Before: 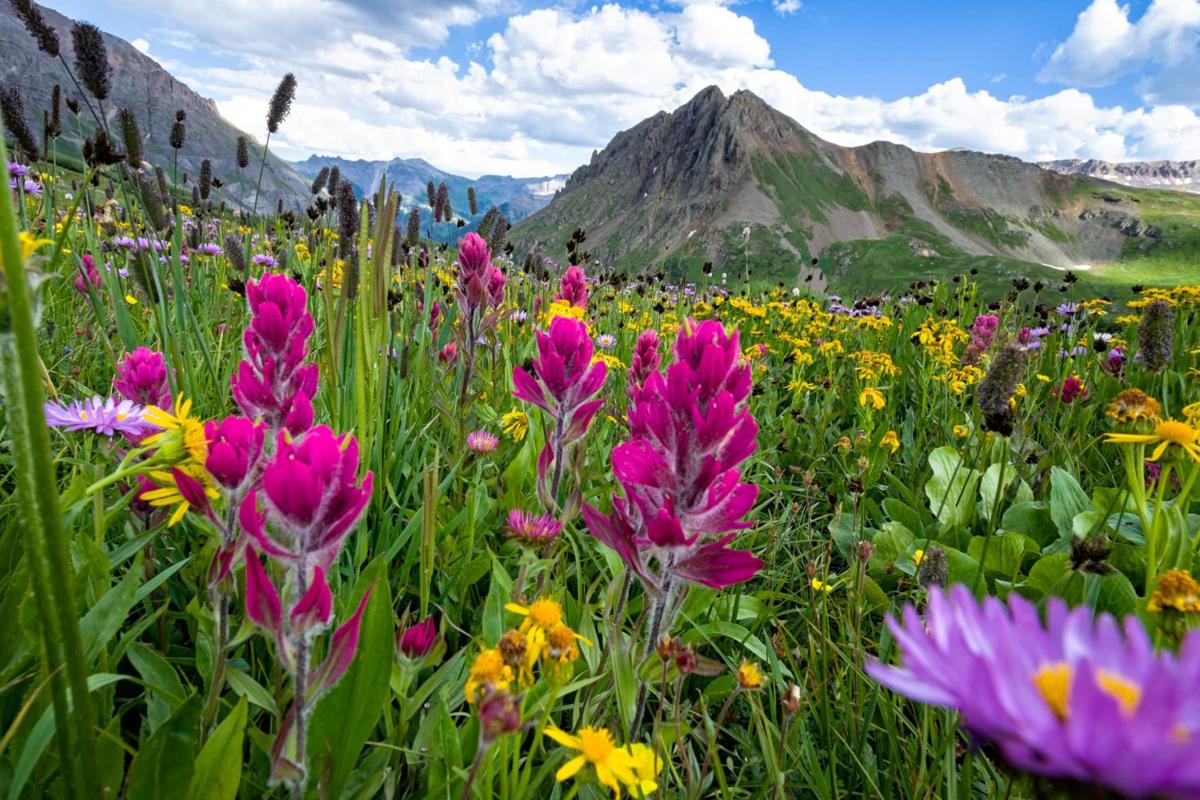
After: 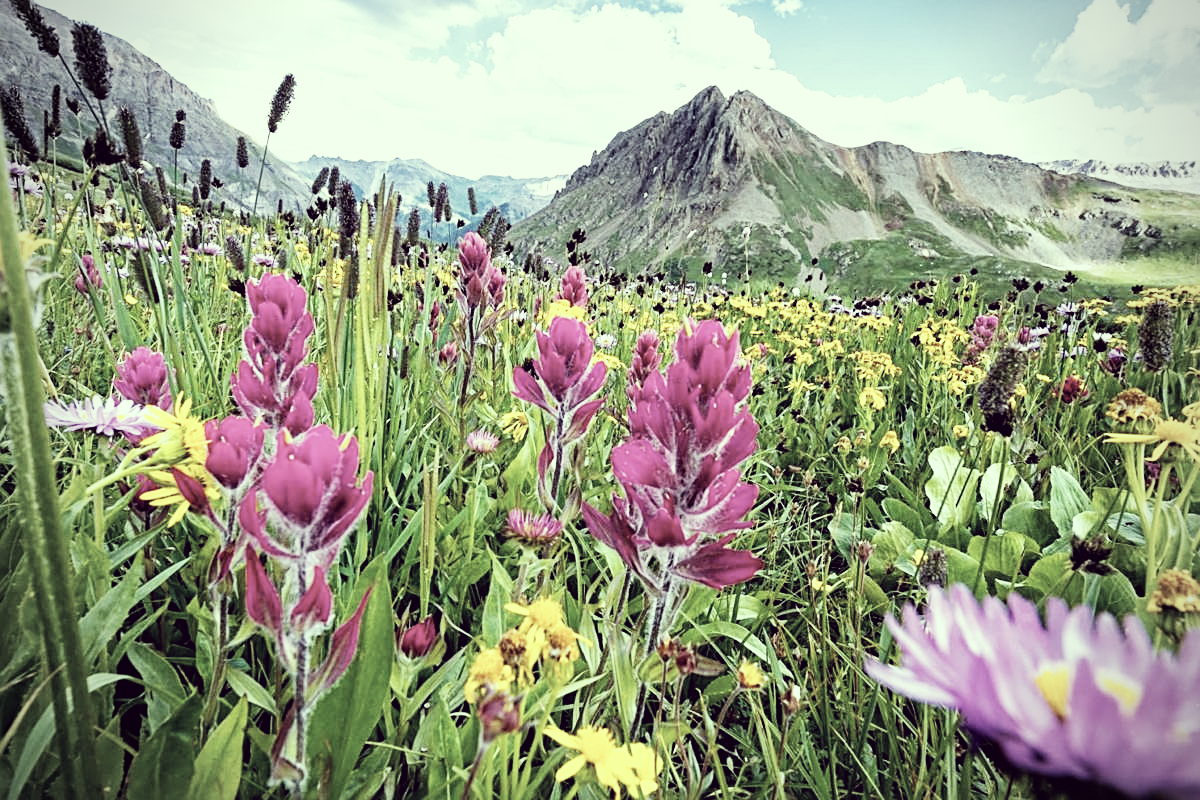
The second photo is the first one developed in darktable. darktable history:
exposure: compensate exposure bias true, compensate highlight preservation false
sharpen: on, module defaults
color correction: highlights a* -20.72, highlights b* 20.51, shadows a* 19.97, shadows b* -20.56, saturation 0.454
base curve: curves: ch0 [(0, 0) (0.007, 0.004) (0.027, 0.03) (0.046, 0.07) (0.207, 0.54) (0.442, 0.872) (0.673, 0.972) (1, 1)], preserve colors none
vignetting: on, module defaults
